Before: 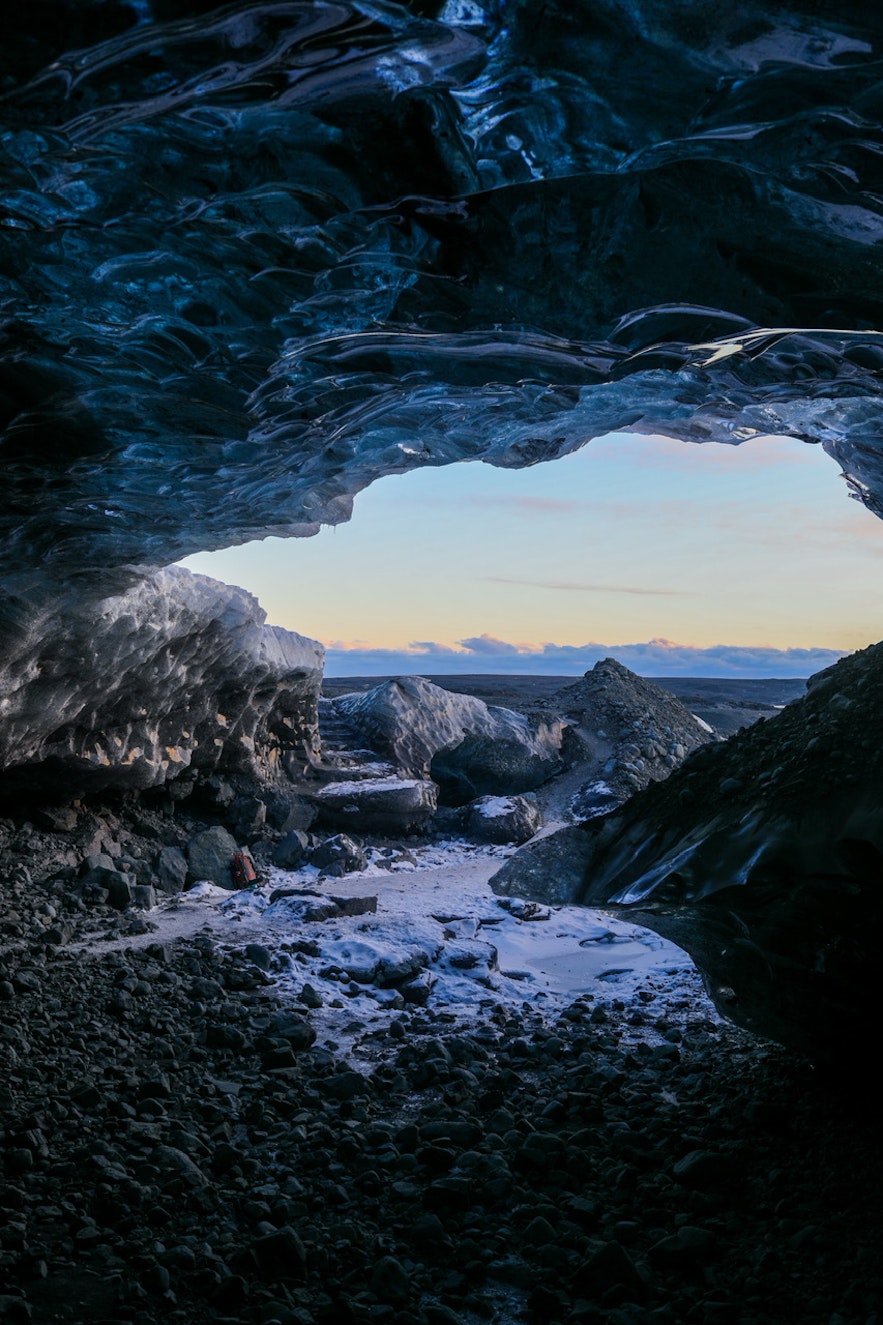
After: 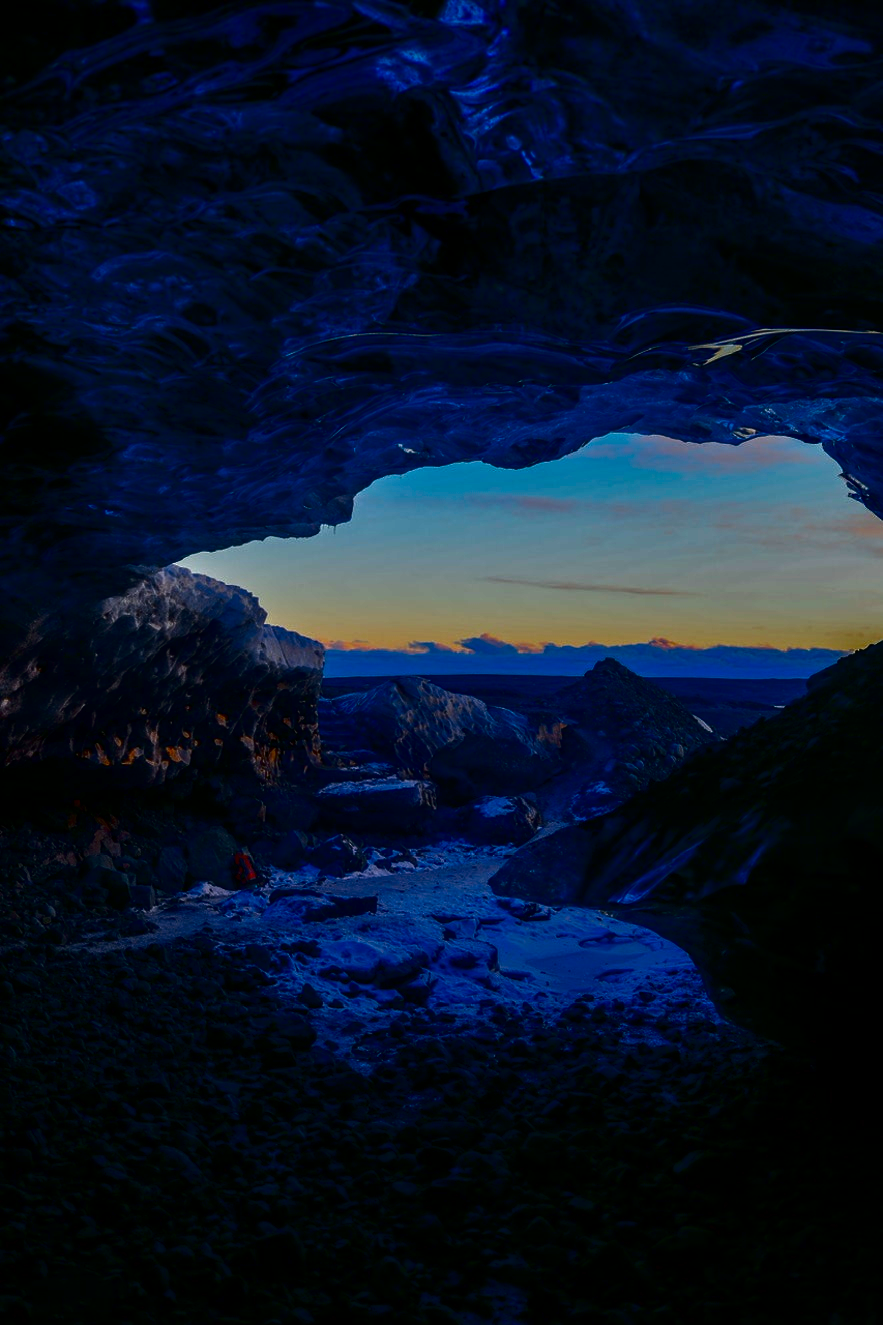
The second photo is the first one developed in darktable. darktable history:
contrast brightness saturation: brightness -0.99, saturation 0.996
